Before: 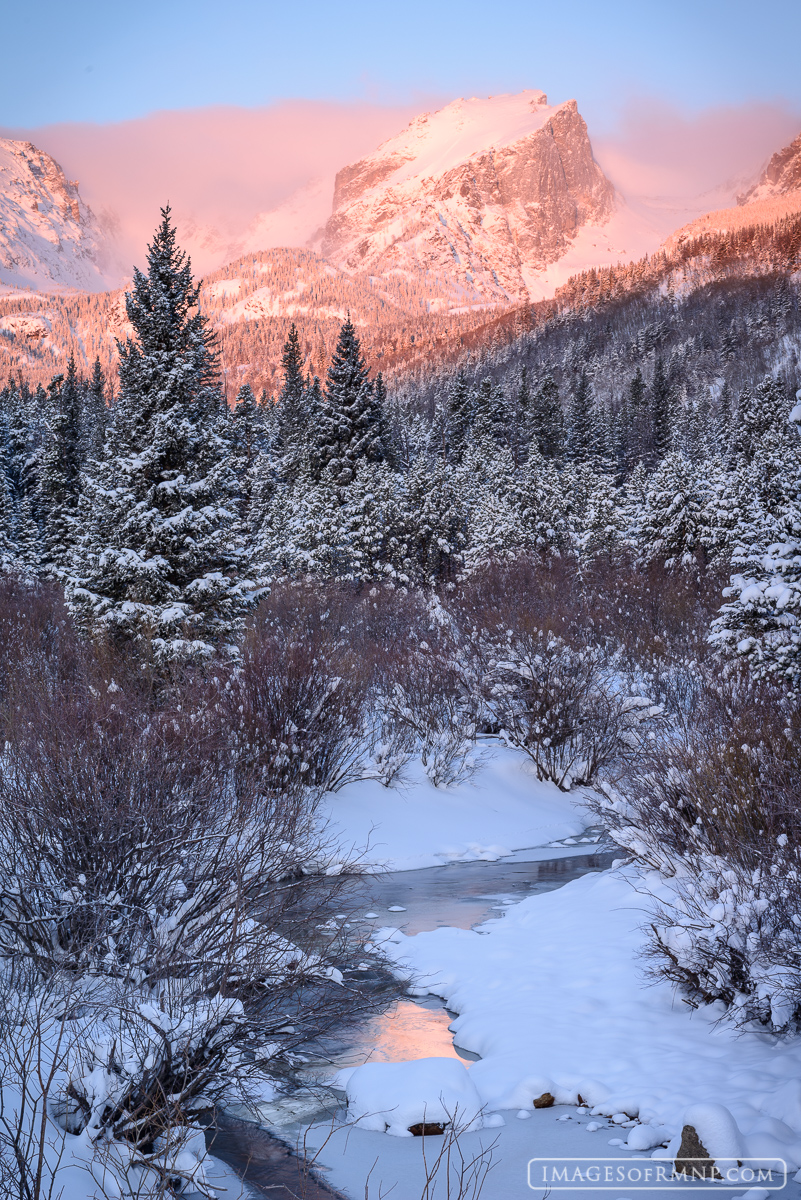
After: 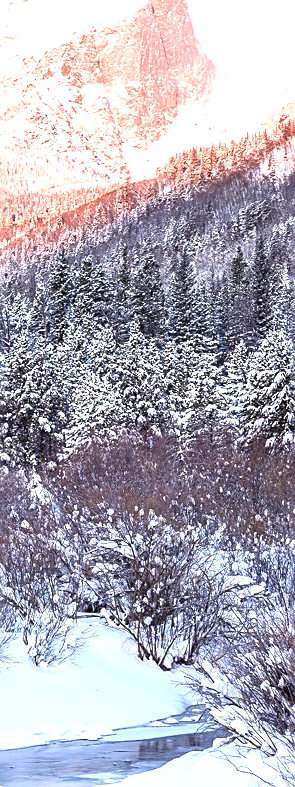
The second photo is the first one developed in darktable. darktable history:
sharpen: on, module defaults
exposure: black level correction 0, exposure 1.2 EV, compensate highlight preservation false
crop and rotate: left 49.936%, top 10.094%, right 13.136%, bottom 24.256%
local contrast: highlights 100%, shadows 100%, detail 120%, midtone range 0.2
